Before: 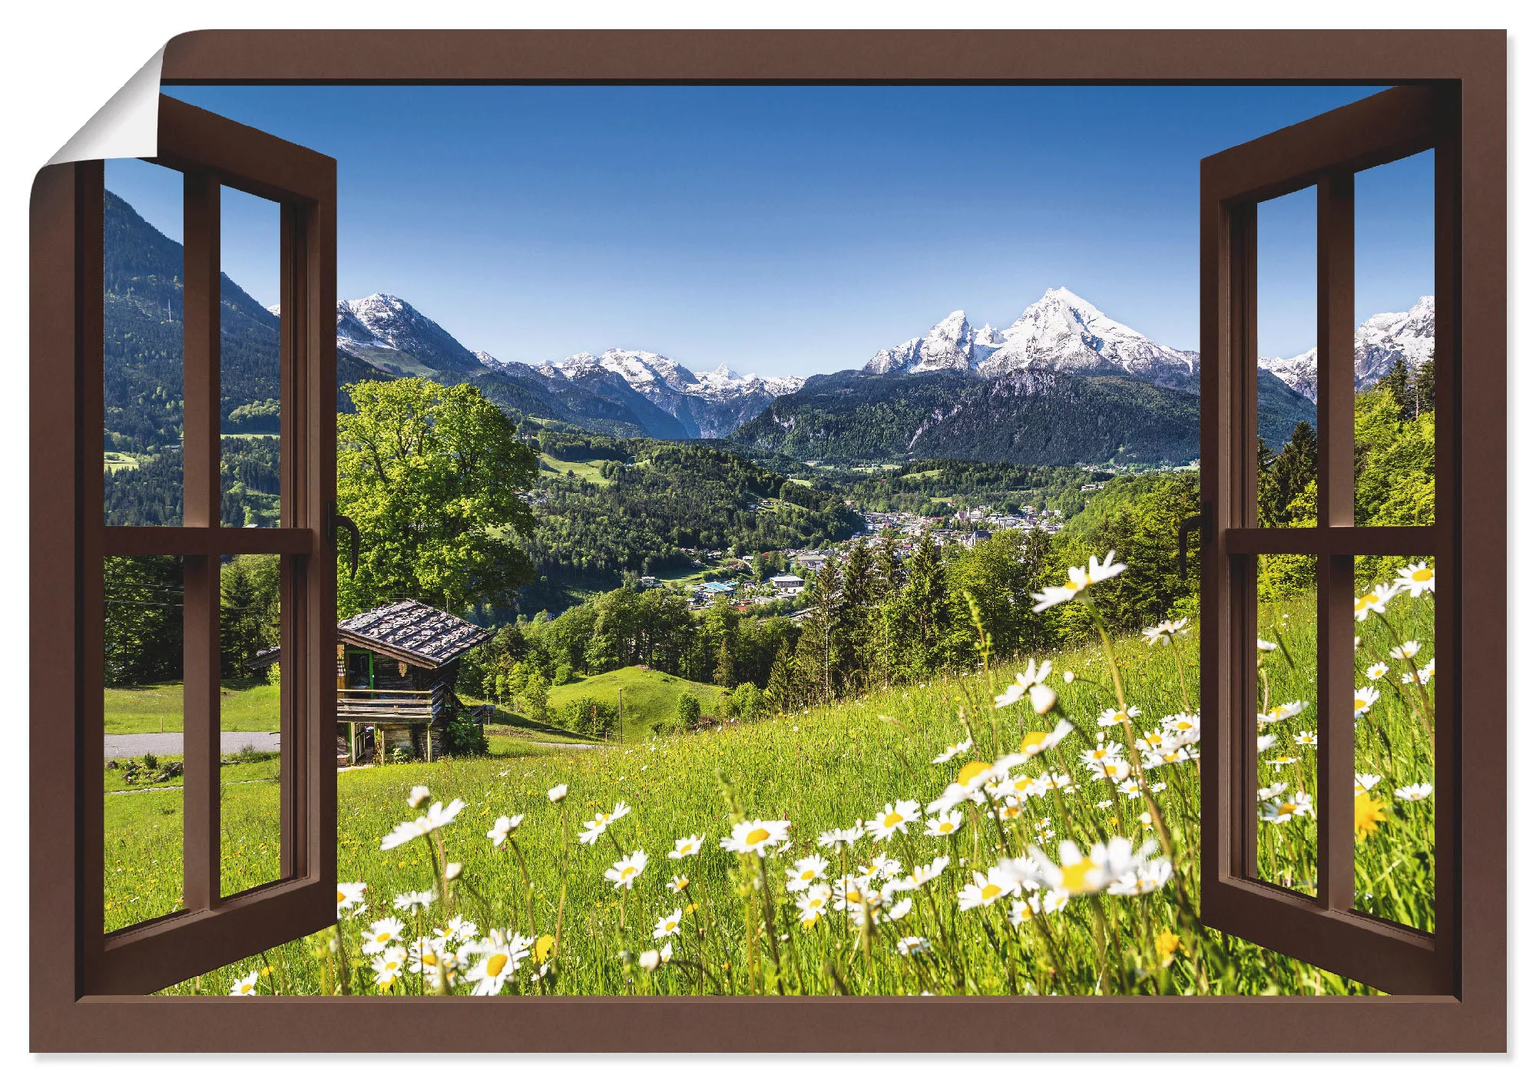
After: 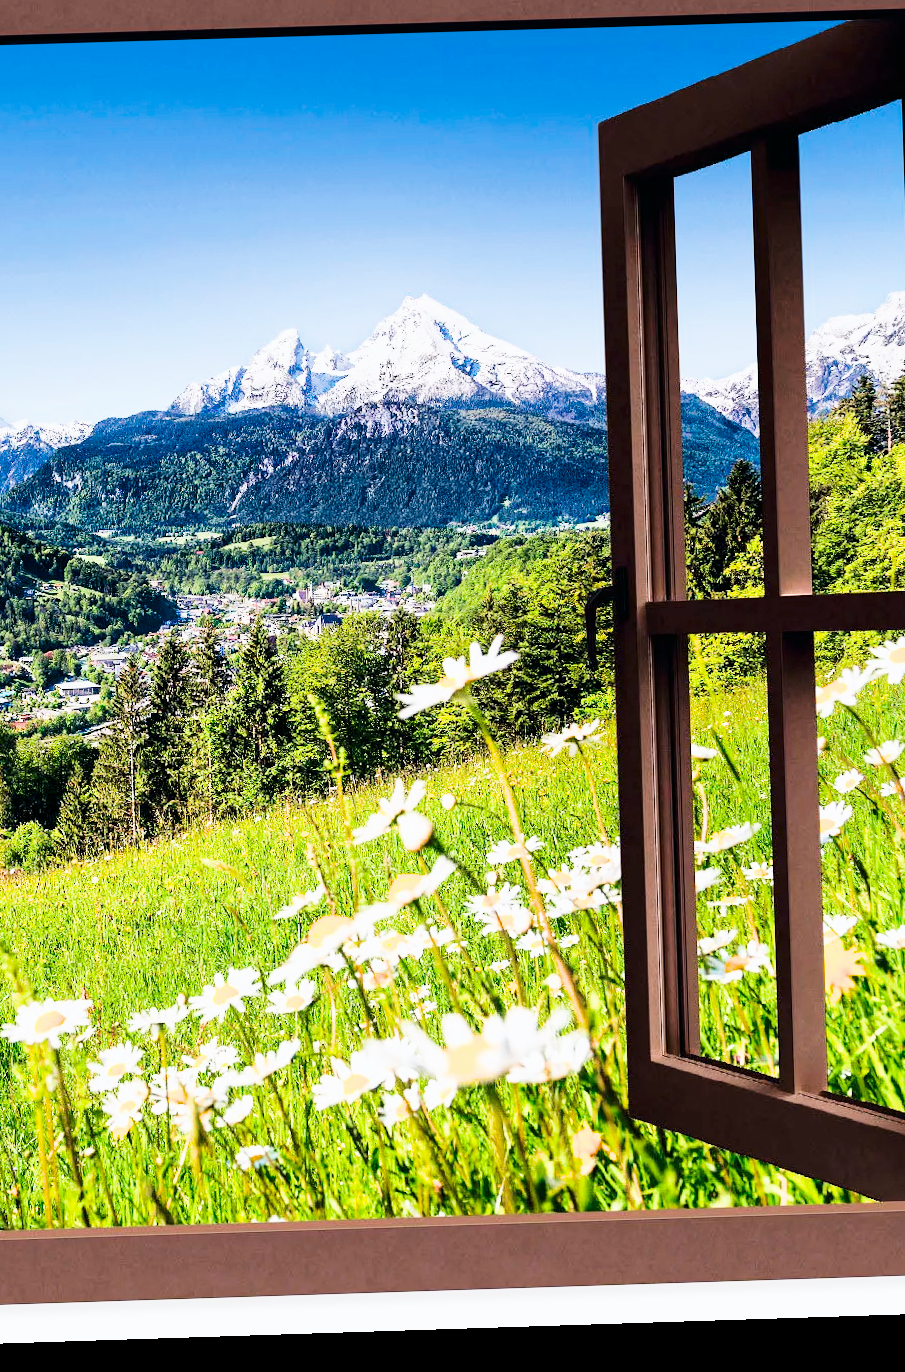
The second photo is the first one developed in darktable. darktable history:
crop: left 47.628%, top 6.643%, right 7.874%
contrast brightness saturation: contrast 0.07, brightness -0.14, saturation 0.11
rotate and perspective: rotation -1.77°, lens shift (horizontal) 0.004, automatic cropping off
filmic rgb: black relative exposure -5 EV, hardness 2.88, contrast 1.4, highlights saturation mix -30%
color calibration: illuminant F (fluorescent), F source F9 (Cool White Deluxe 4150 K) – high CRI, x 0.374, y 0.373, temperature 4158.34 K
exposure: black level correction 0, exposure 1.173 EV, compensate exposure bias true, compensate highlight preservation false
color balance rgb: shadows lift › chroma 5.41%, shadows lift › hue 240°, highlights gain › chroma 3.74%, highlights gain › hue 60°, saturation formula JzAzBz (2021)
